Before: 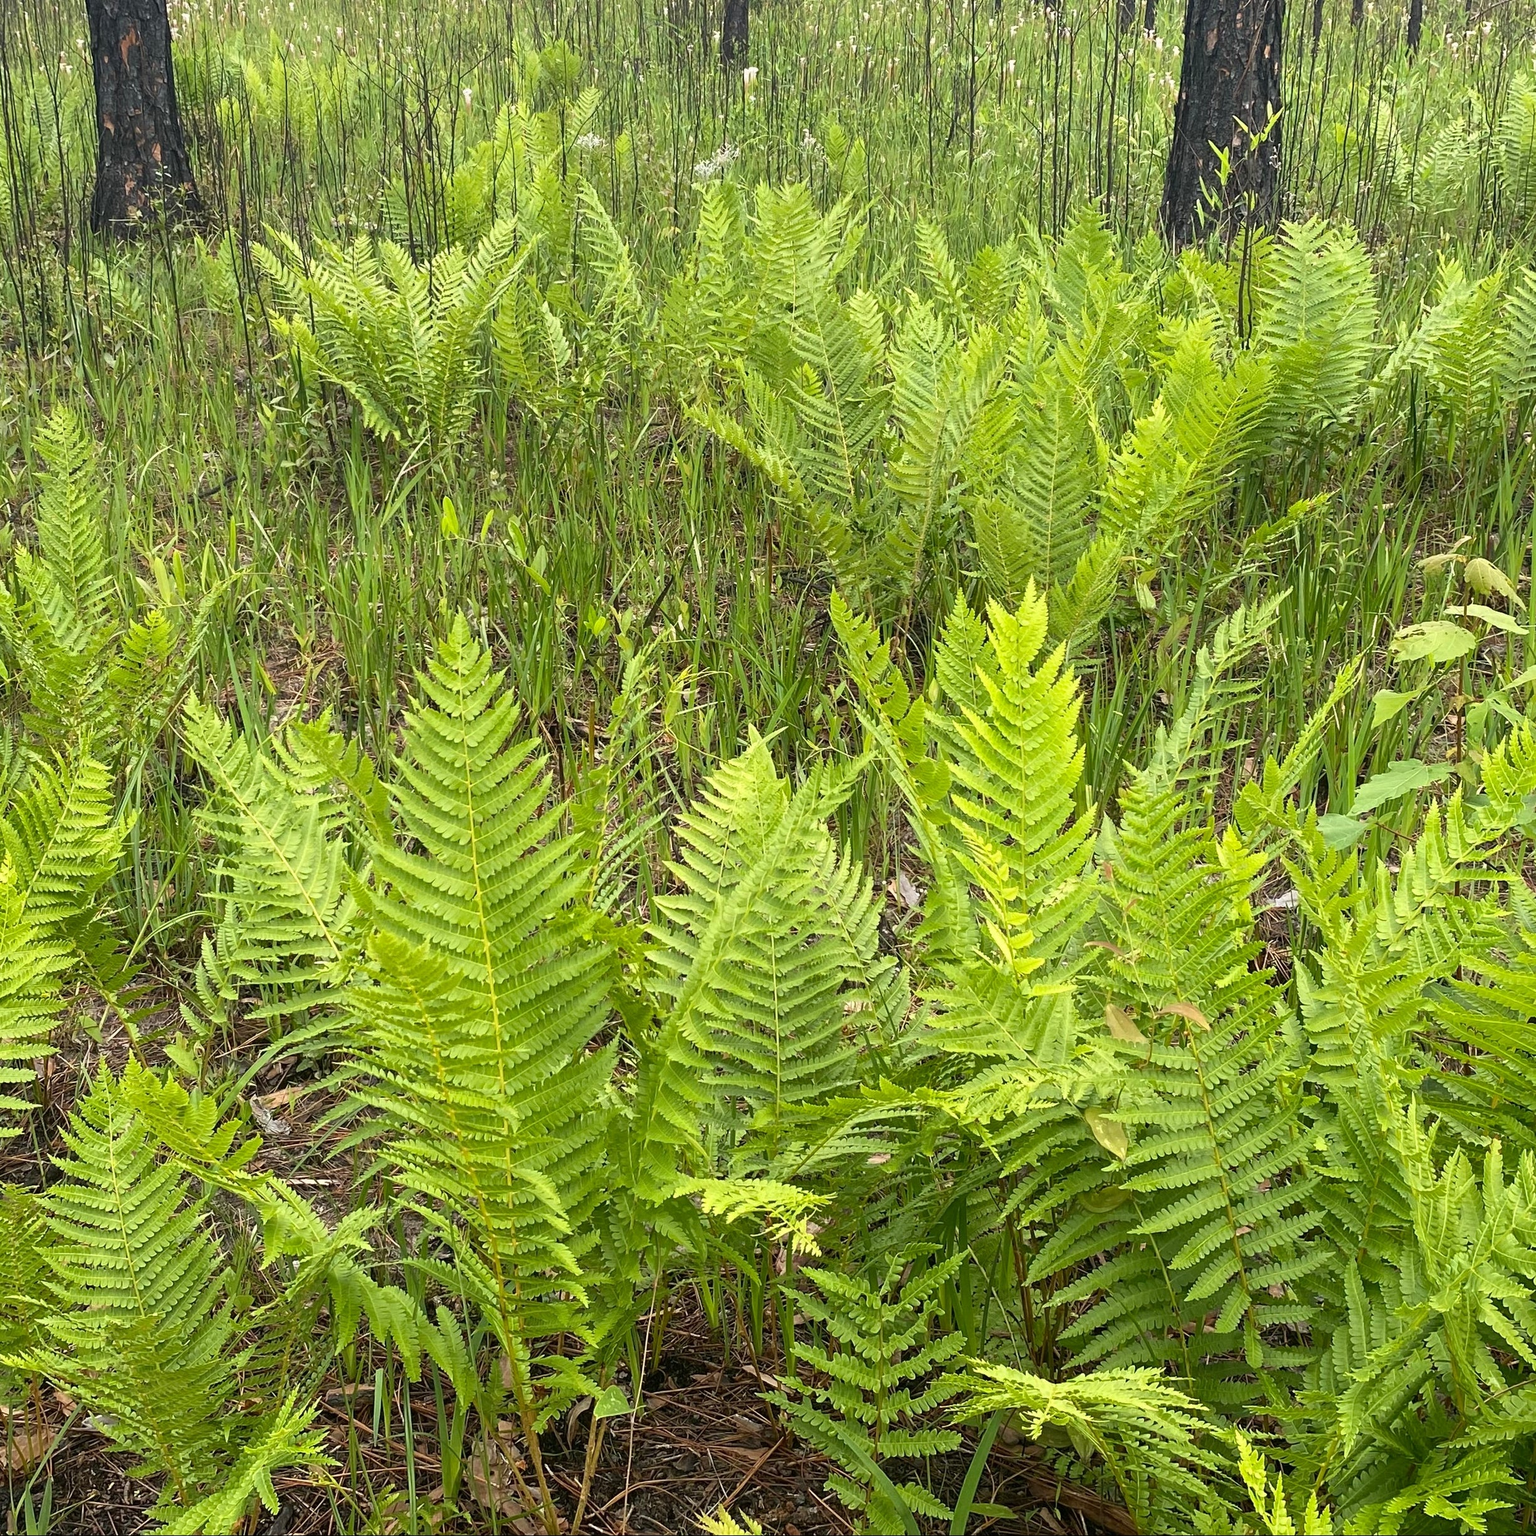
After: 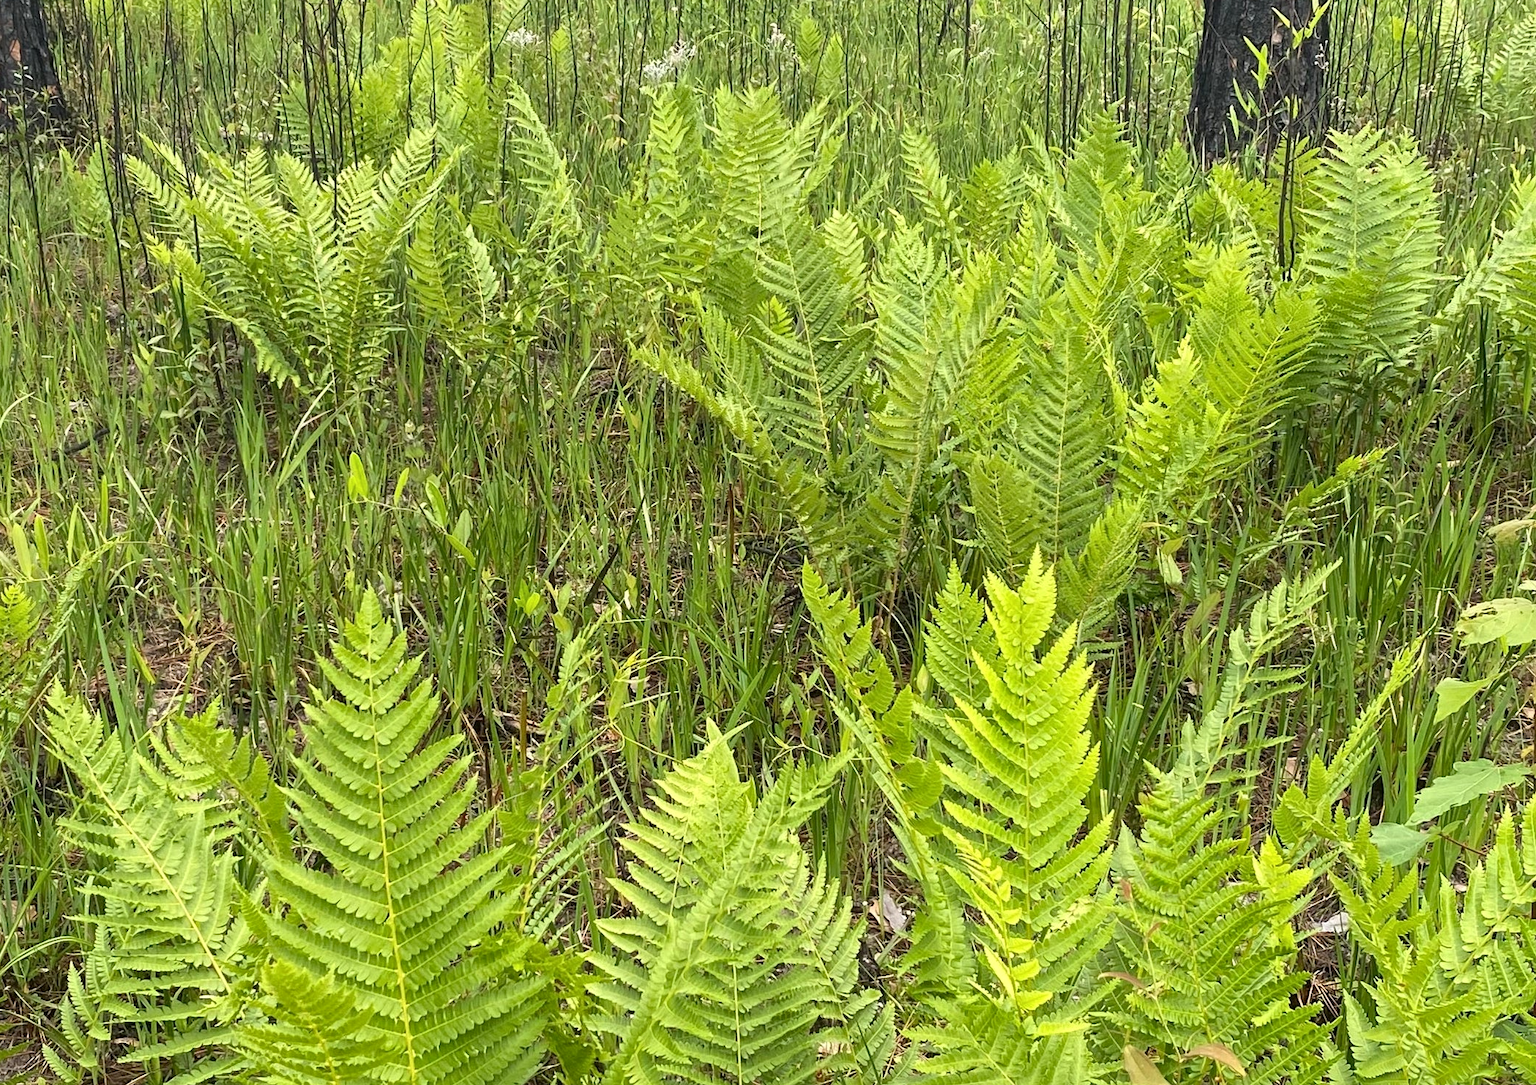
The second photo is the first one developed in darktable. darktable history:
crop and rotate: left 9.375%, top 7.113%, right 4.971%, bottom 32.395%
local contrast: mode bilateral grid, contrast 21, coarseness 49, detail 120%, midtone range 0.2
